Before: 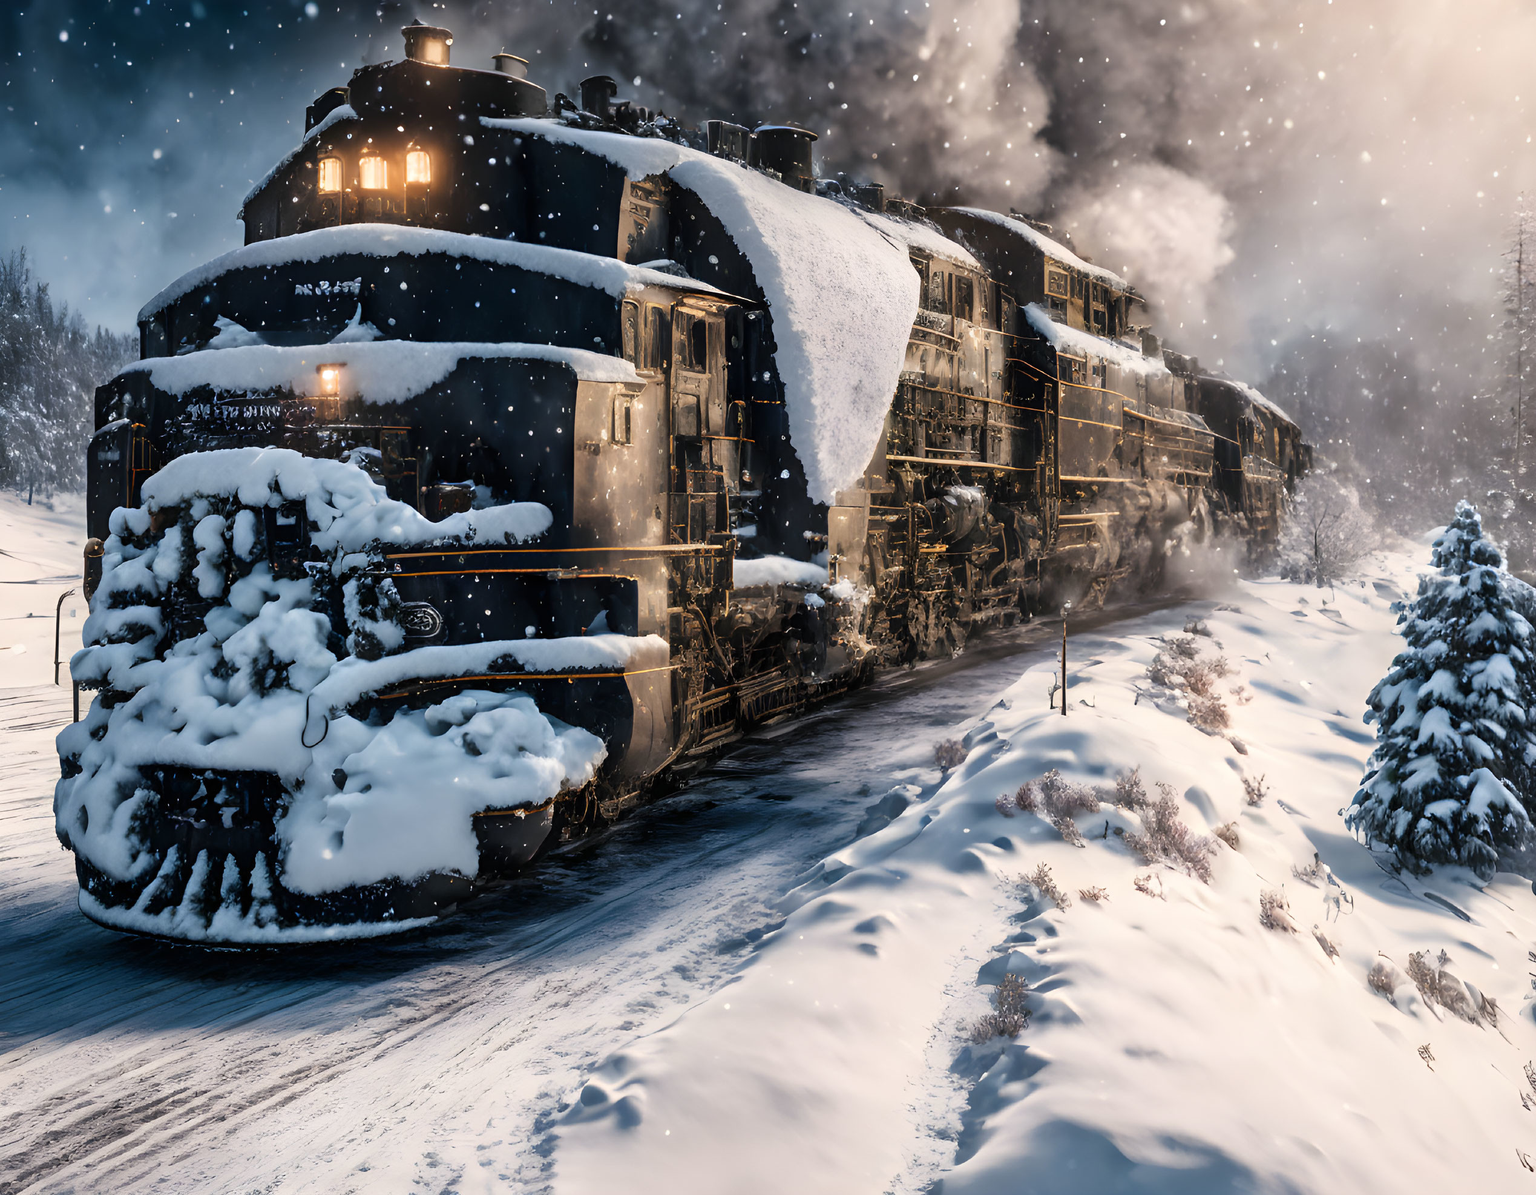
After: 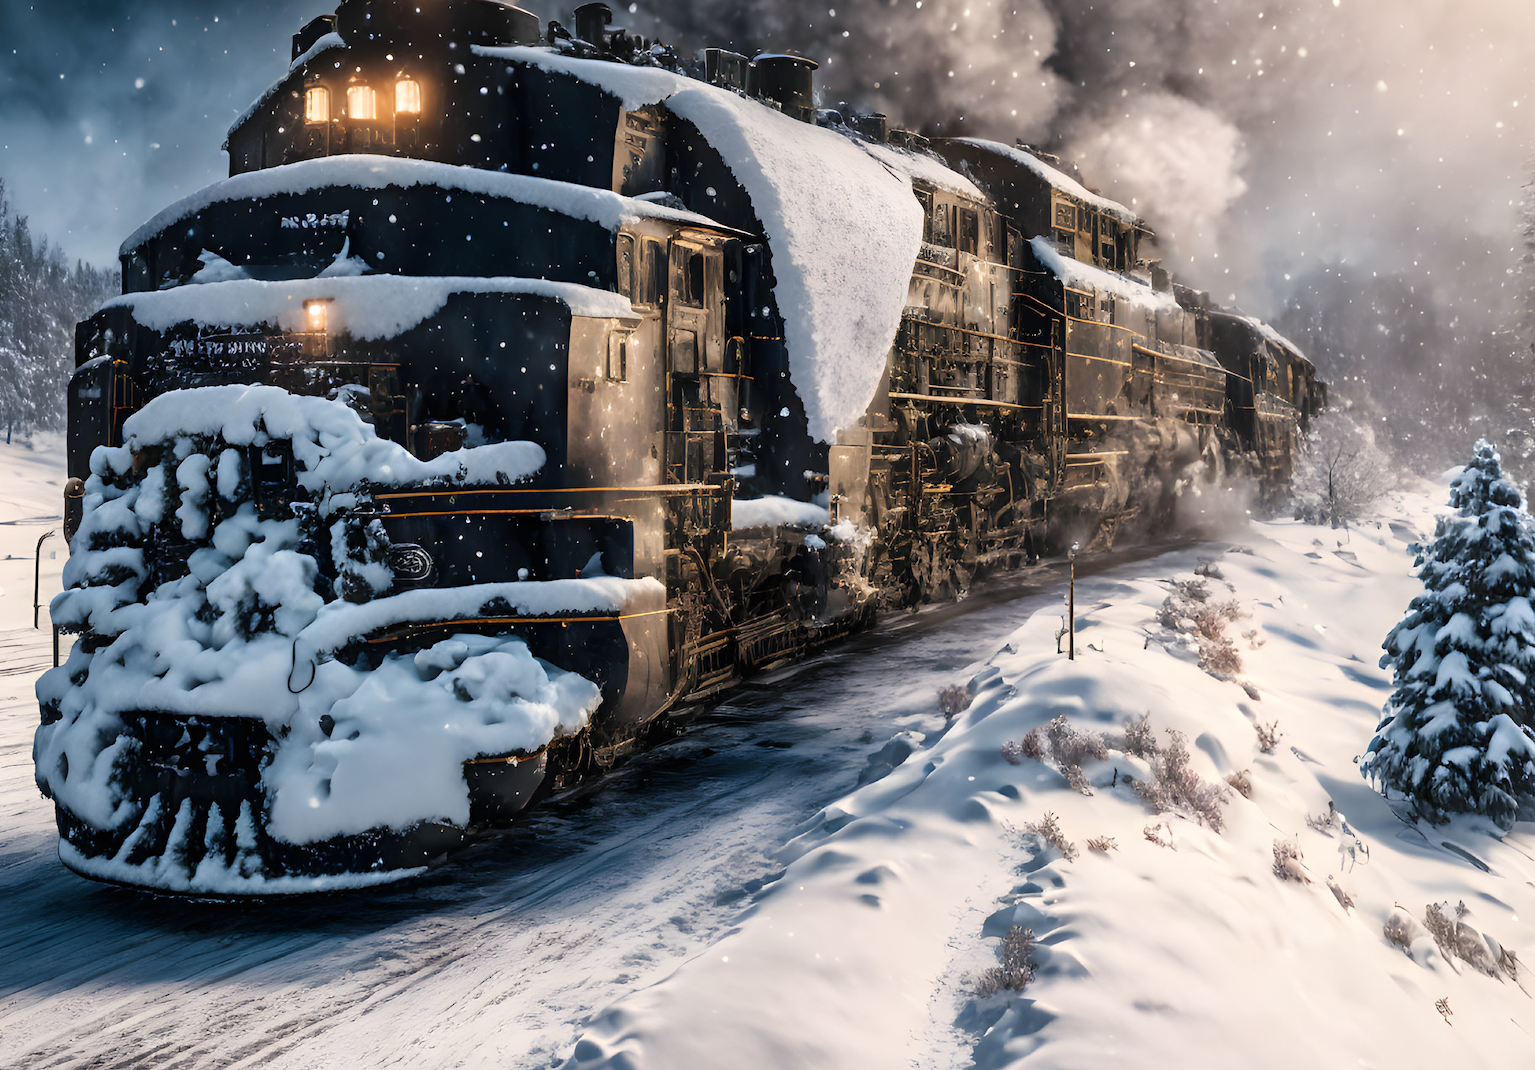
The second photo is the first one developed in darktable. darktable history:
crop: left 1.43%, top 6.18%, right 1.254%, bottom 6.676%
